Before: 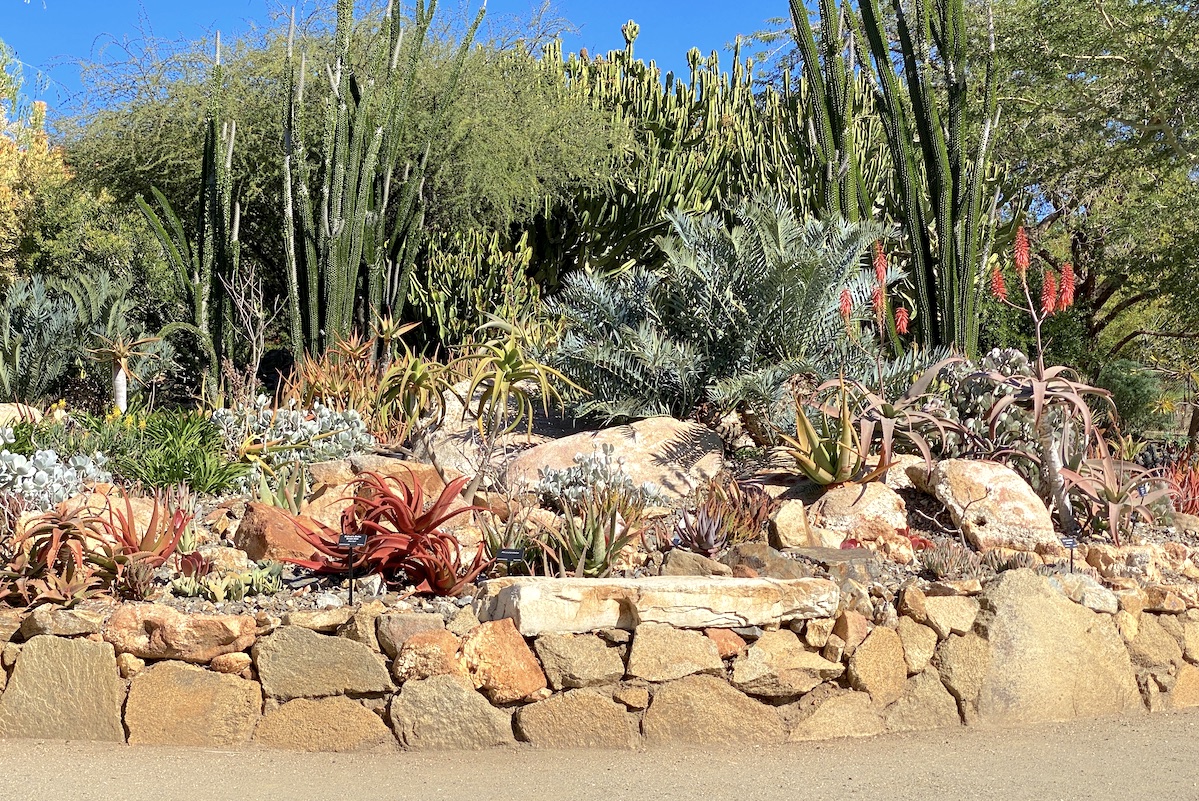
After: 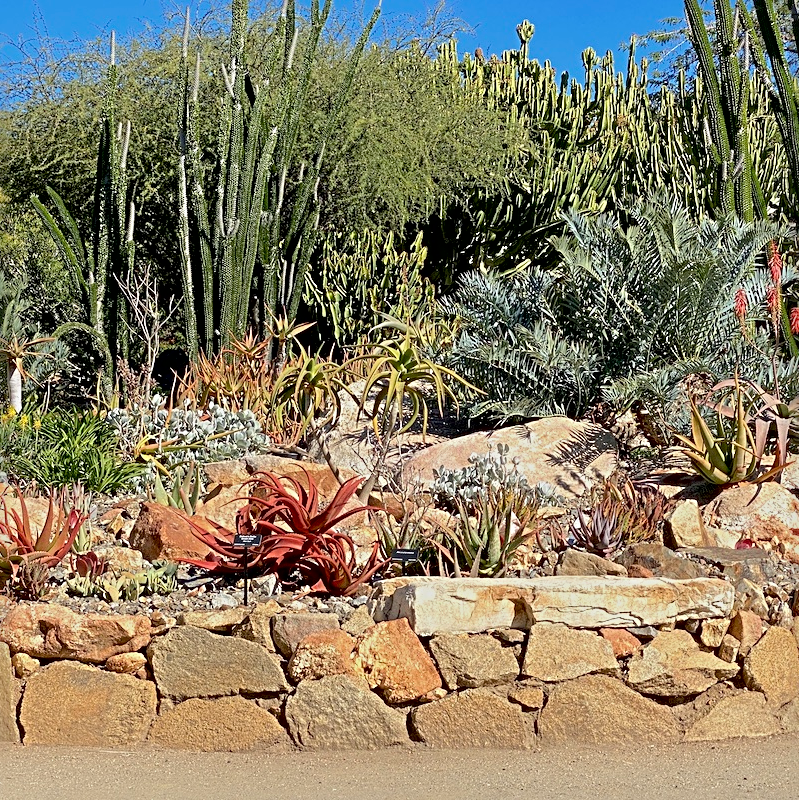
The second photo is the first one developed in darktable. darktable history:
exposure: black level correction 0.011, exposure -0.478 EV, compensate highlight preservation false
crop and rotate: left 8.786%, right 24.548%
sharpen: radius 4
contrast brightness saturation: contrast 0.05, brightness 0.06, saturation 0.01
